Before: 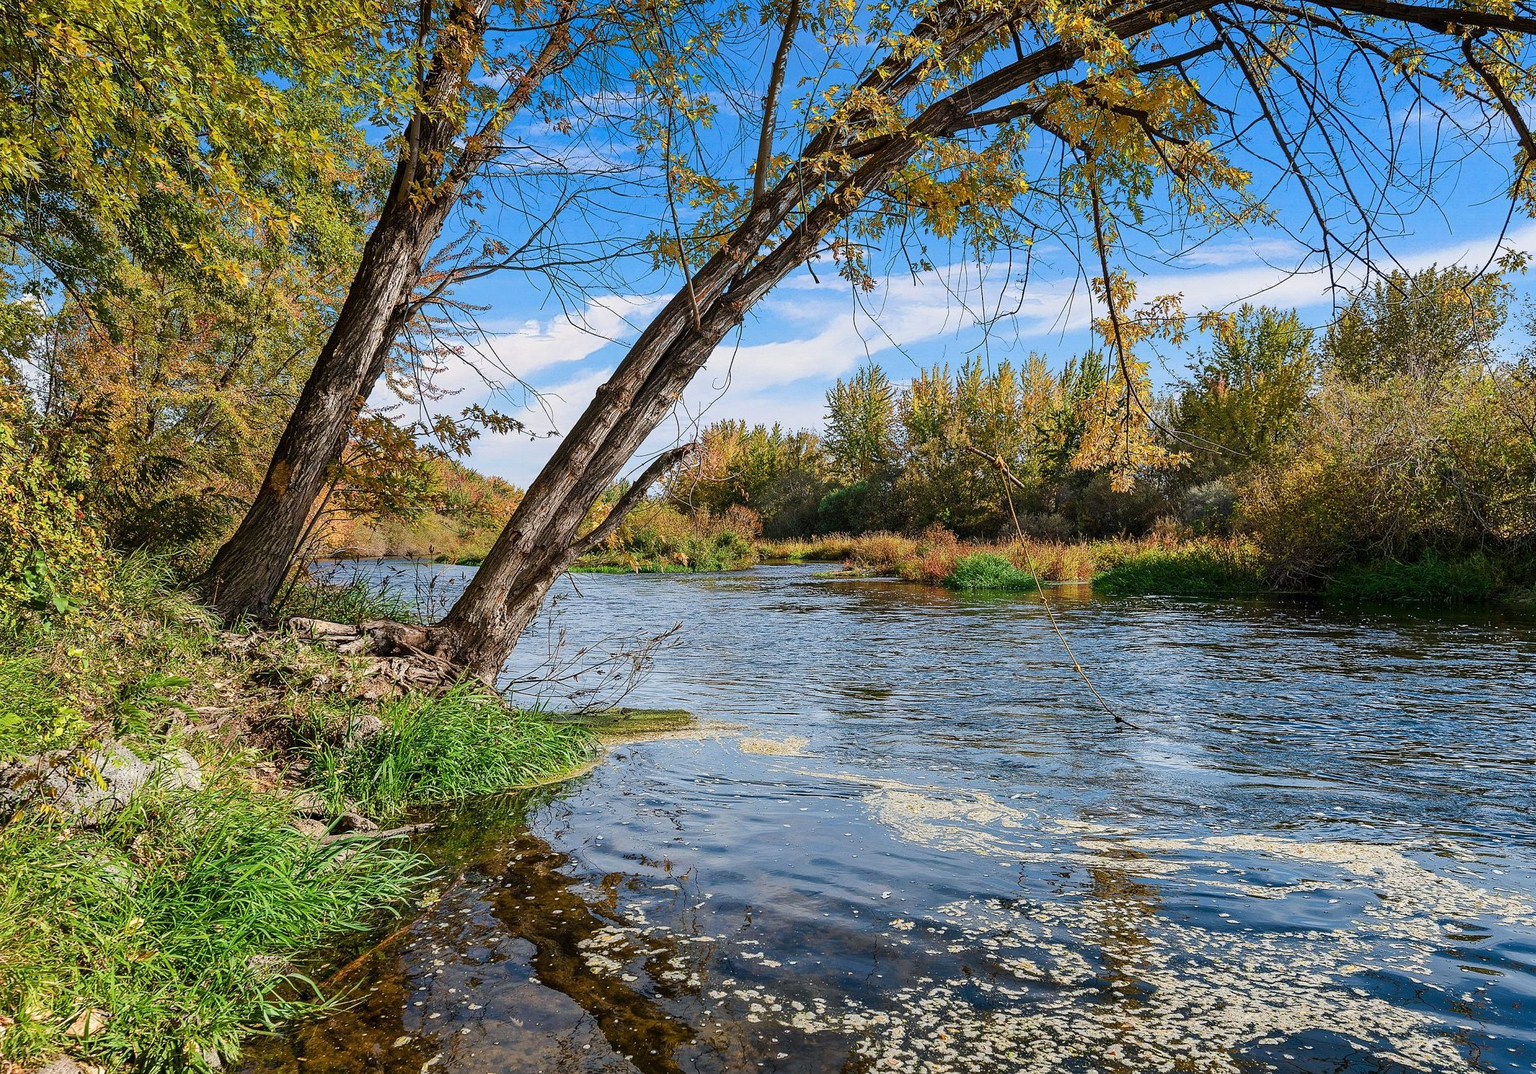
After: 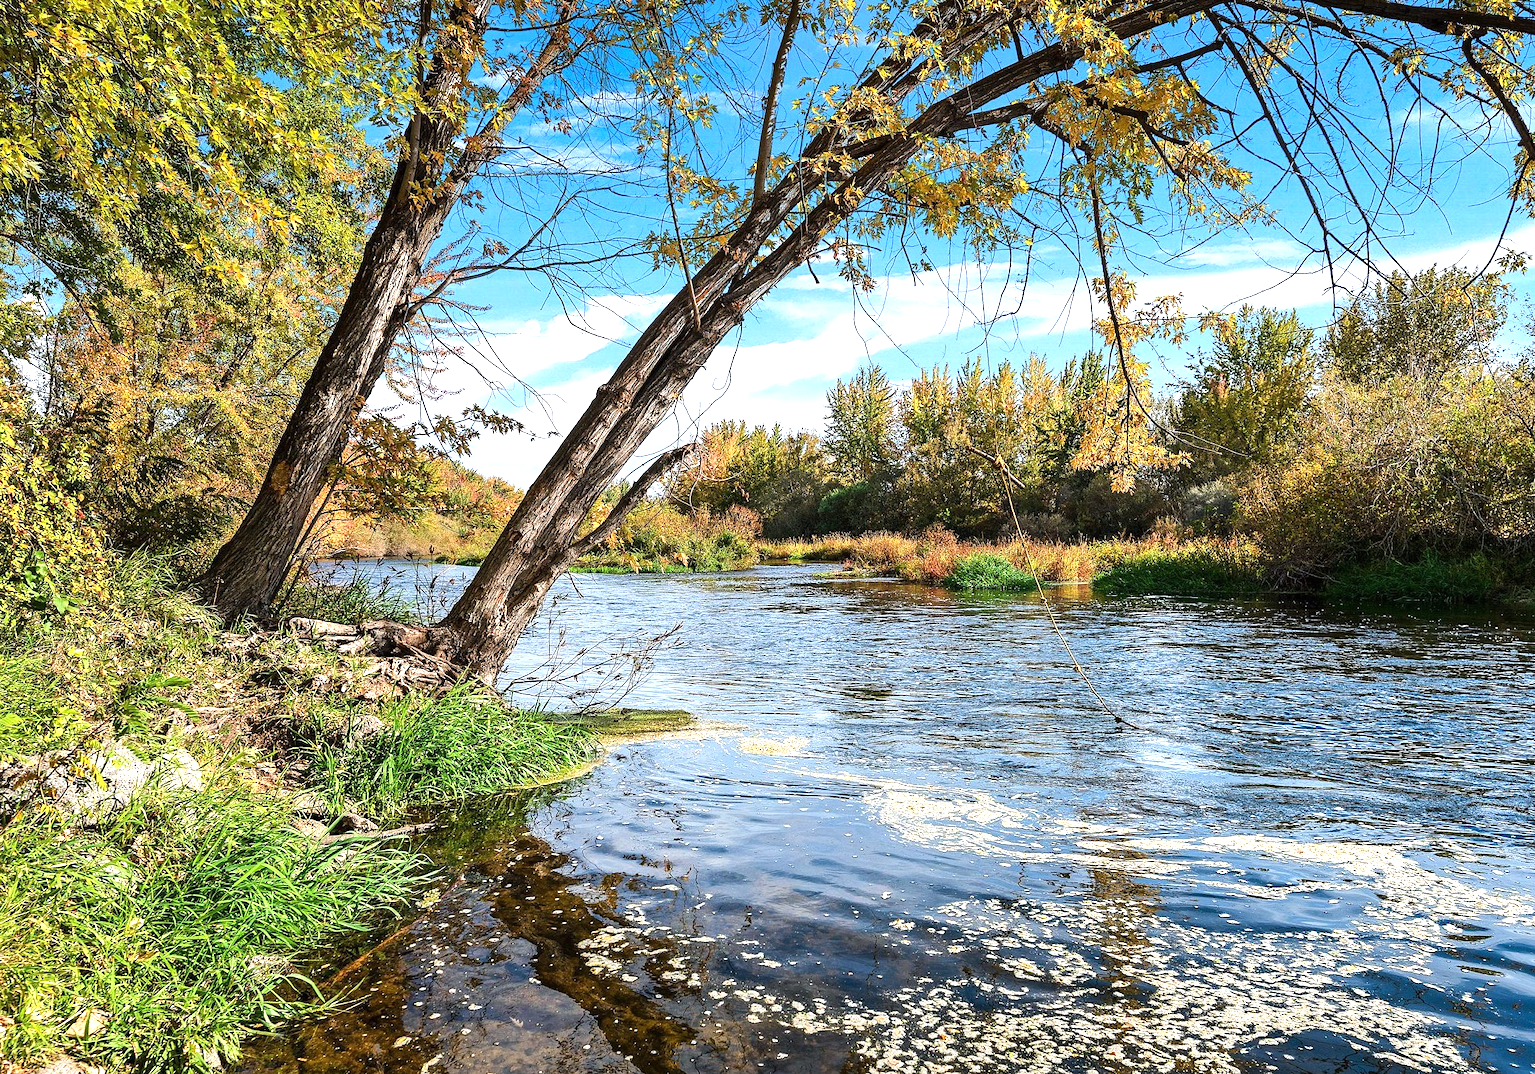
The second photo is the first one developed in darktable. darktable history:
exposure: black level correction 0, exposure 0.5 EV, compensate exposure bias true, compensate highlight preservation false
tone equalizer: -8 EV -0.417 EV, -7 EV -0.389 EV, -6 EV -0.333 EV, -5 EV -0.222 EV, -3 EV 0.222 EV, -2 EV 0.333 EV, -1 EV 0.389 EV, +0 EV 0.417 EV, edges refinement/feathering 500, mask exposure compensation -1.57 EV, preserve details no
